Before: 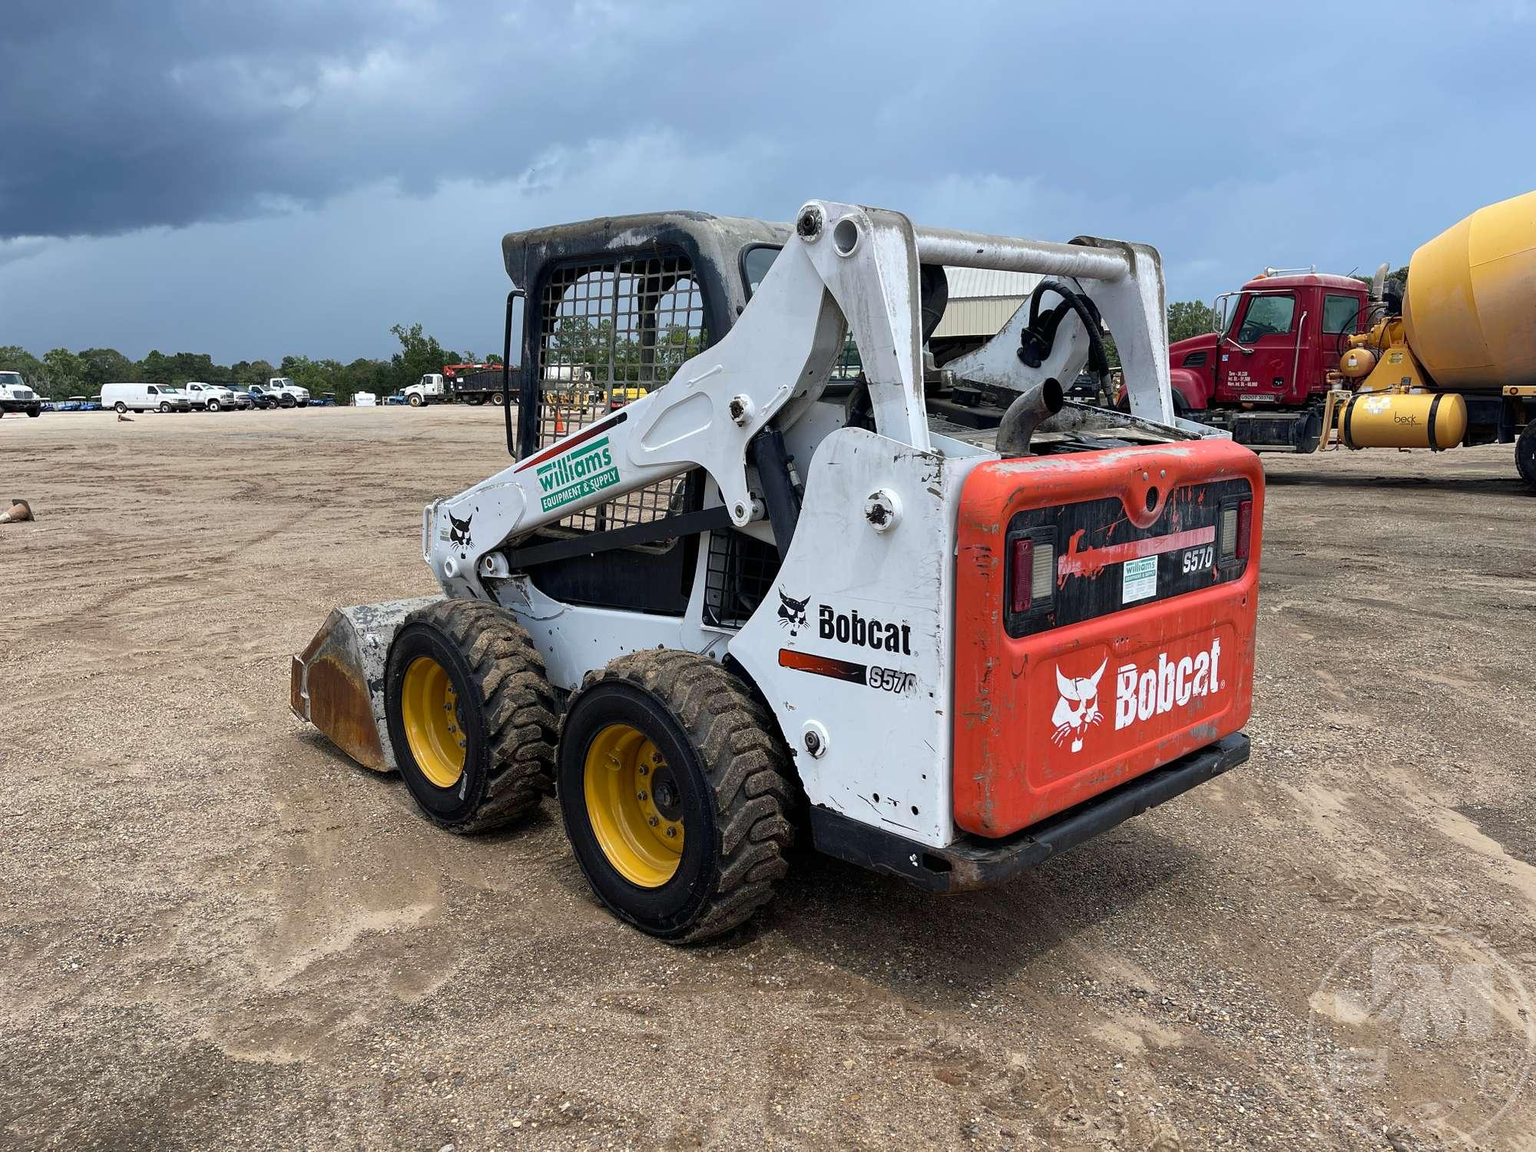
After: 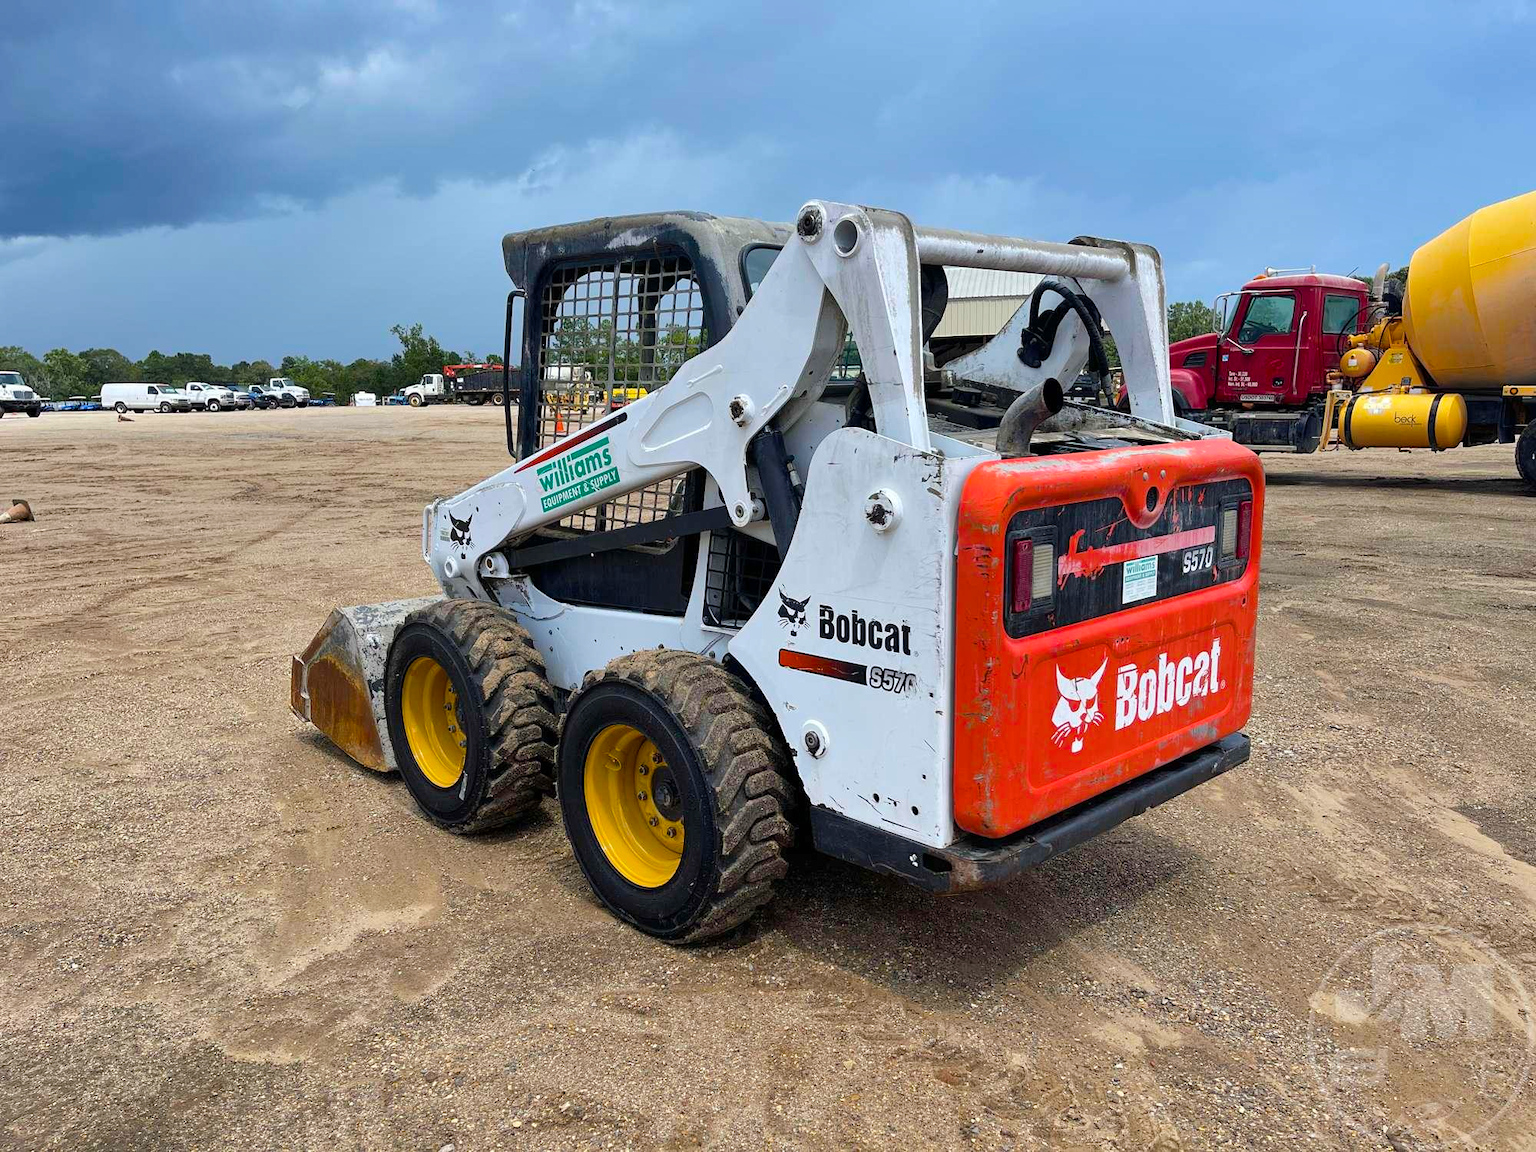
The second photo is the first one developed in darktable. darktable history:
shadows and highlights: soften with gaussian
color balance rgb: perceptual saturation grading › global saturation 25%, perceptual brilliance grading › mid-tones 10%, perceptual brilliance grading › shadows 15%, global vibrance 20%
